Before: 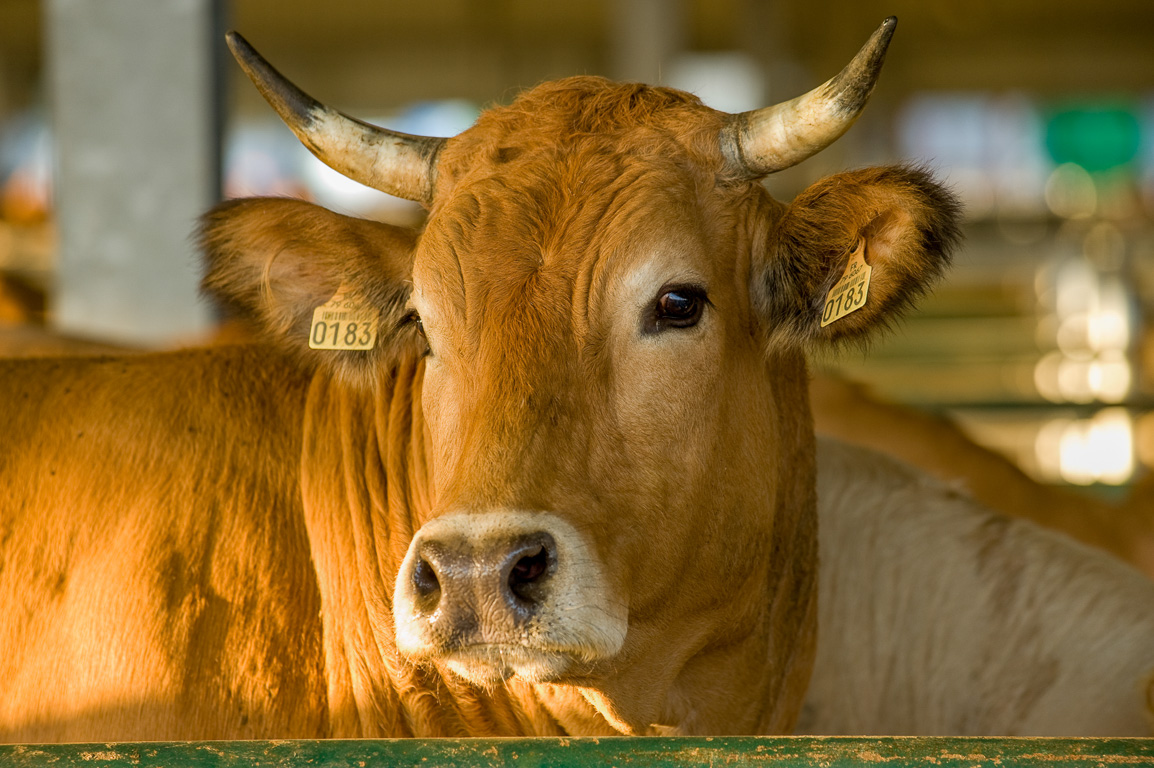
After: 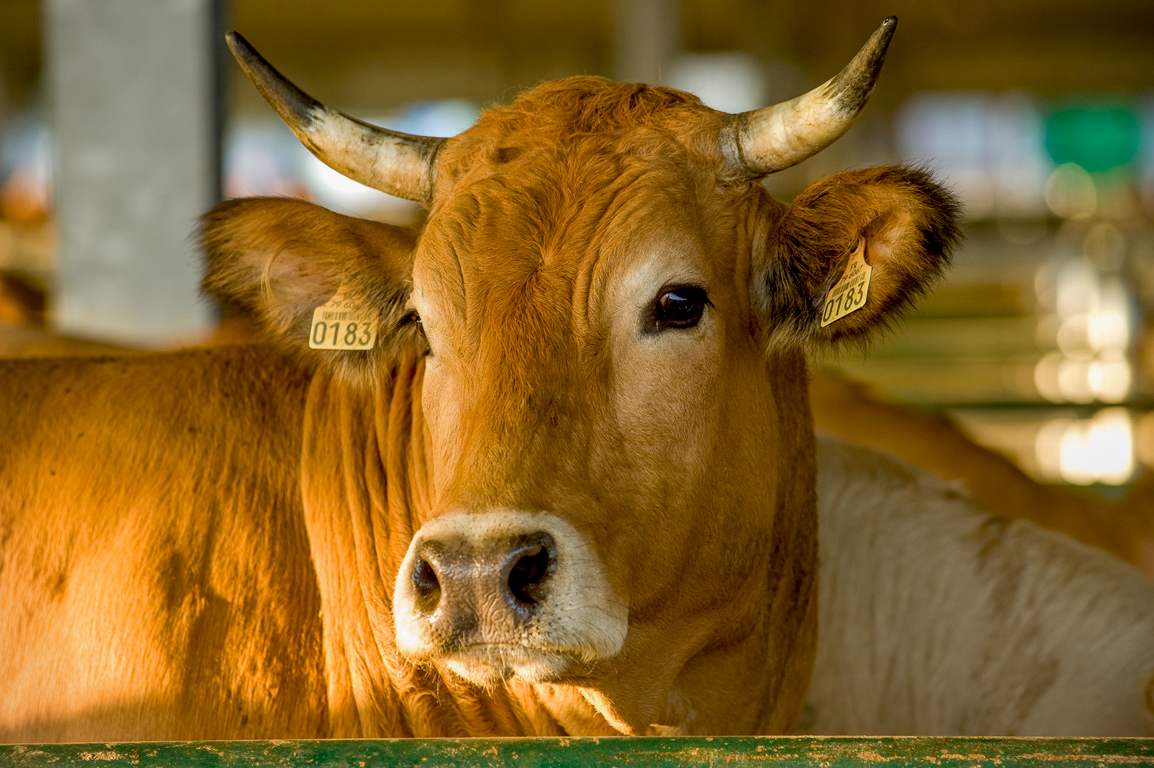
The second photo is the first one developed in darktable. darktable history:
exposure: black level correction 0.01, exposure 0.015 EV, compensate exposure bias true, compensate highlight preservation false
vignetting: fall-off start 91.65%, brightness -0.192, saturation -0.295
